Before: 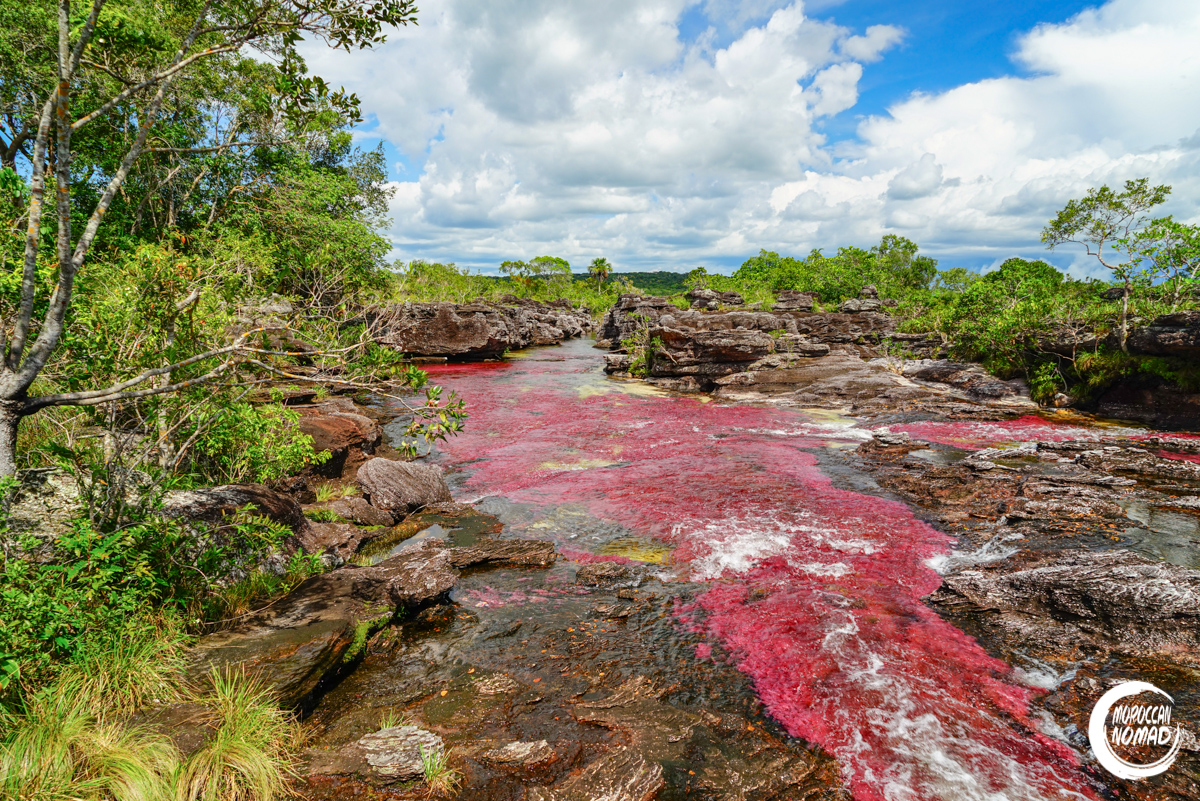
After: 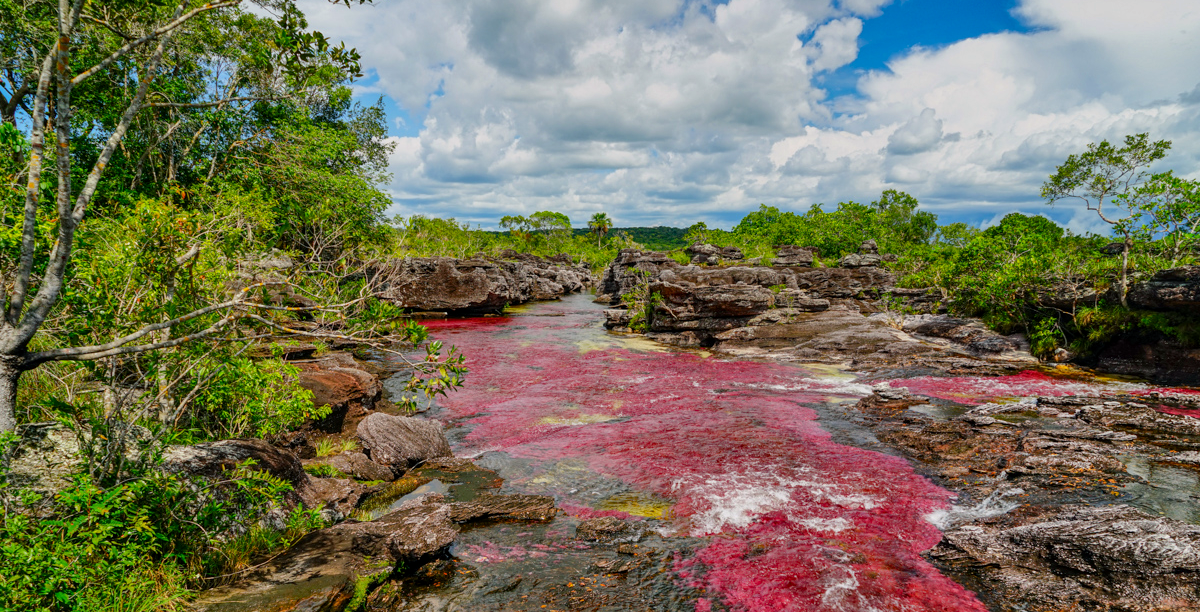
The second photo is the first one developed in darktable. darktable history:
color balance rgb: shadows lift › chroma 2.047%, shadows lift › hue 217.81°, highlights gain › chroma 0.234%, highlights gain › hue 330.15°, linear chroma grading › global chroma -16.058%, perceptual saturation grading › global saturation 30.09%, global vibrance 20%
shadows and highlights: low approximation 0.01, soften with gaussian
local contrast: highlights 103%, shadows 101%, detail 119%, midtone range 0.2
crop: top 5.697%, bottom 17.865%
exposure: exposure -0.385 EV, compensate highlight preservation false
tone equalizer: on, module defaults
